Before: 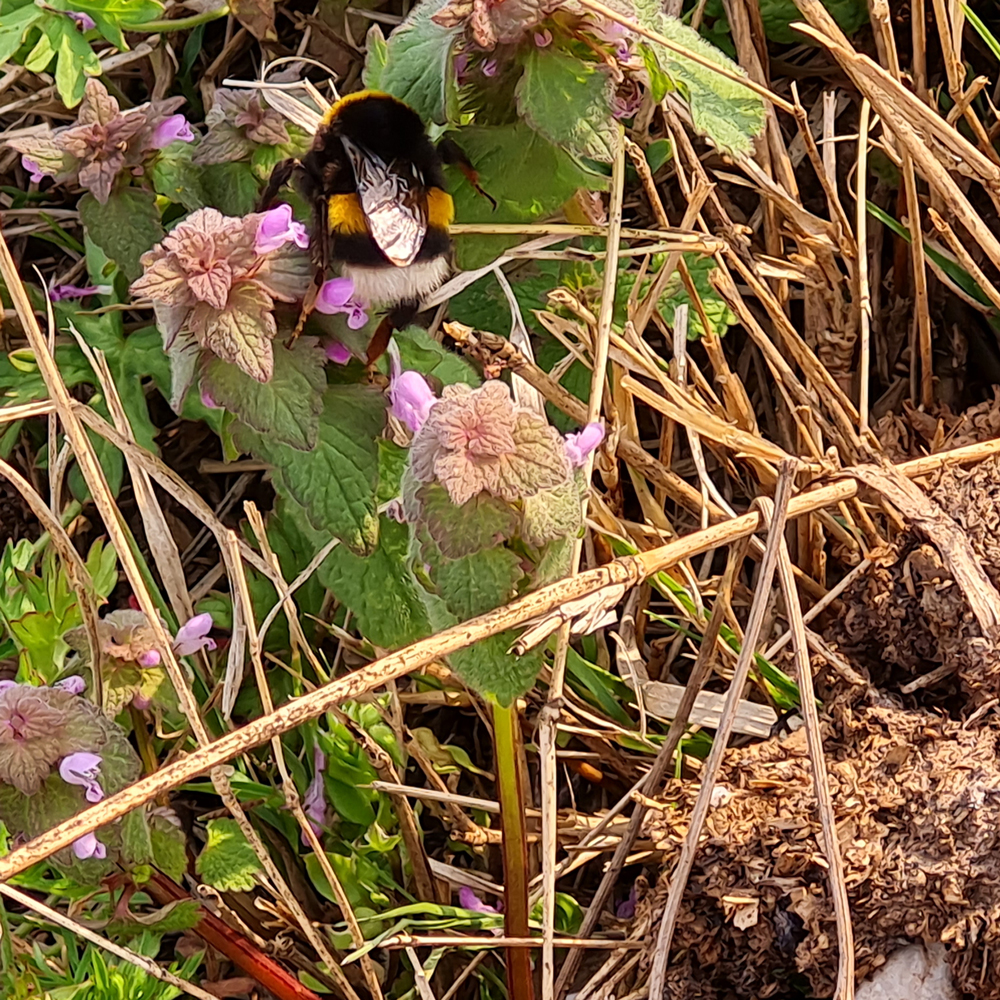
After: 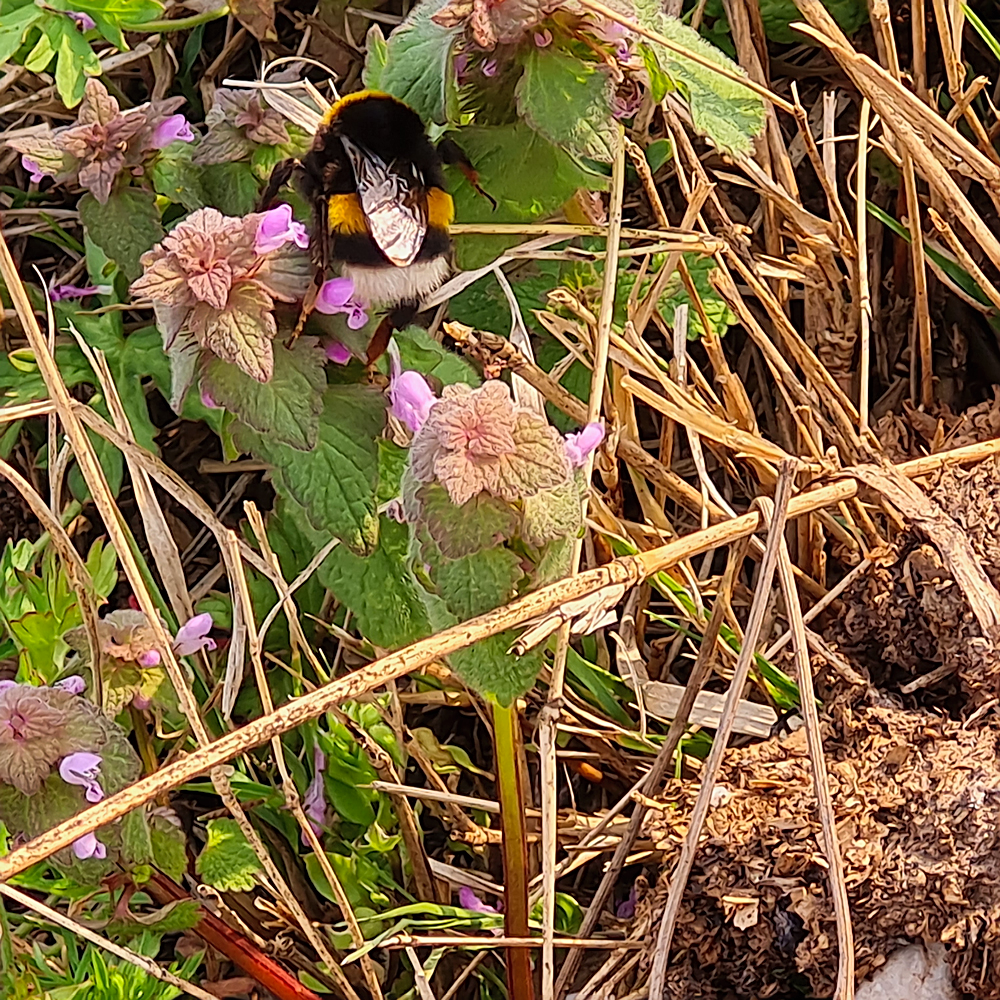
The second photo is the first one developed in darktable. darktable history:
exposure: exposure -0.156 EV, compensate highlight preservation false
contrast brightness saturation: contrast 0.027, brightness 0.066, saturation 0.122
sharpen: amount 0.569
contrast equalizer: y [[0.5, 0.504, 0.515, 0.527, 0.535, 0.534], [0.5 ×6], [0.491, 0.387, 0.179, 0.068, 0.068, 0.068], [0 ×5, 0.023], [0 ×6]], mix -0.304
